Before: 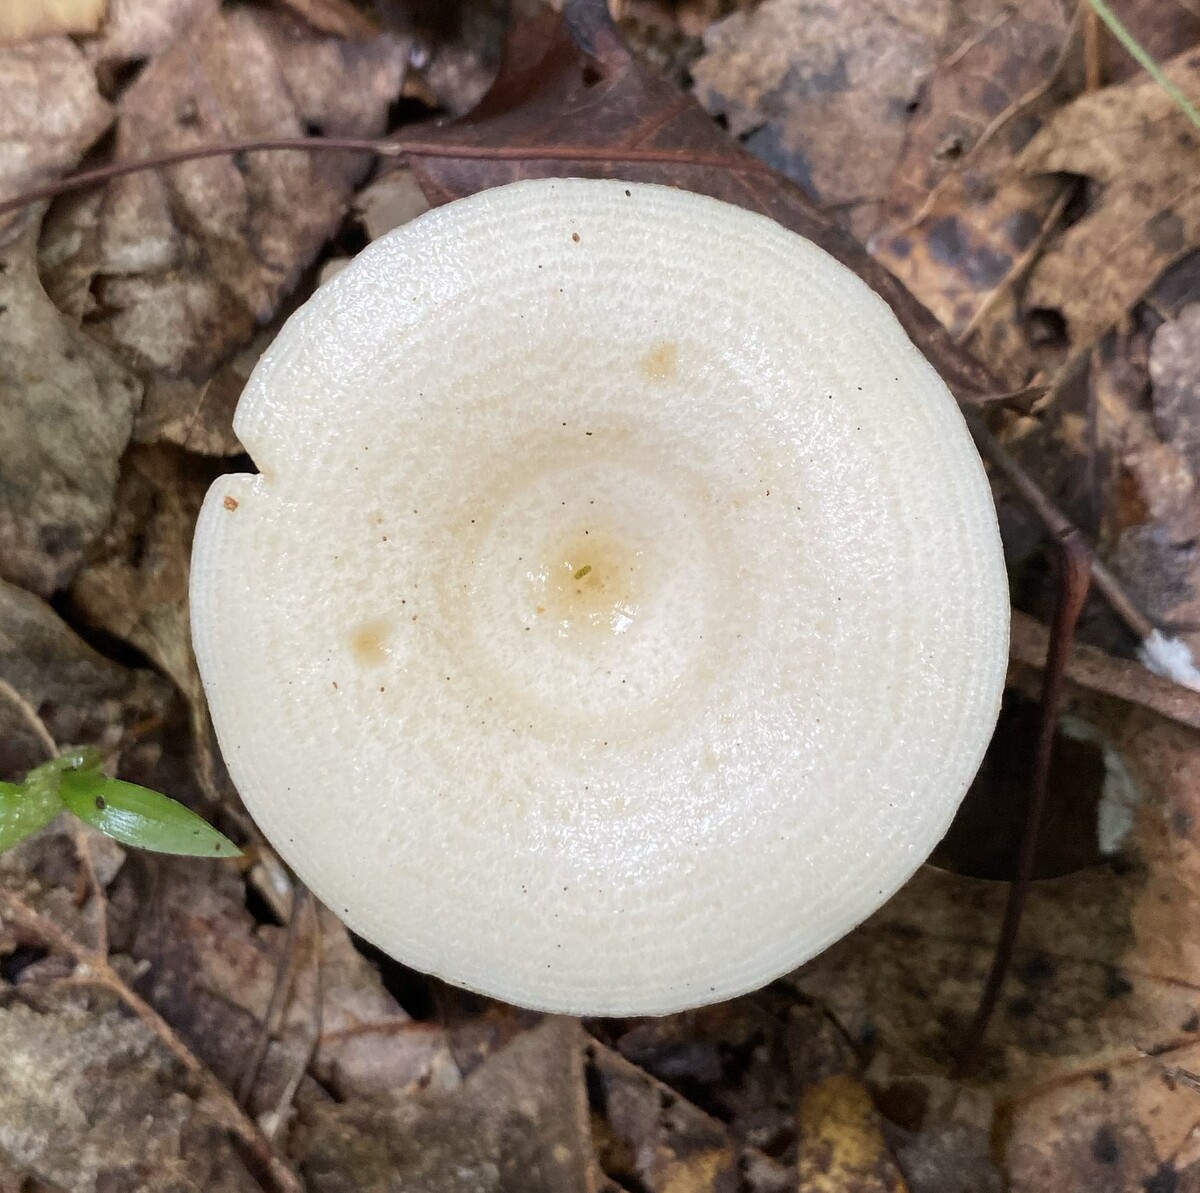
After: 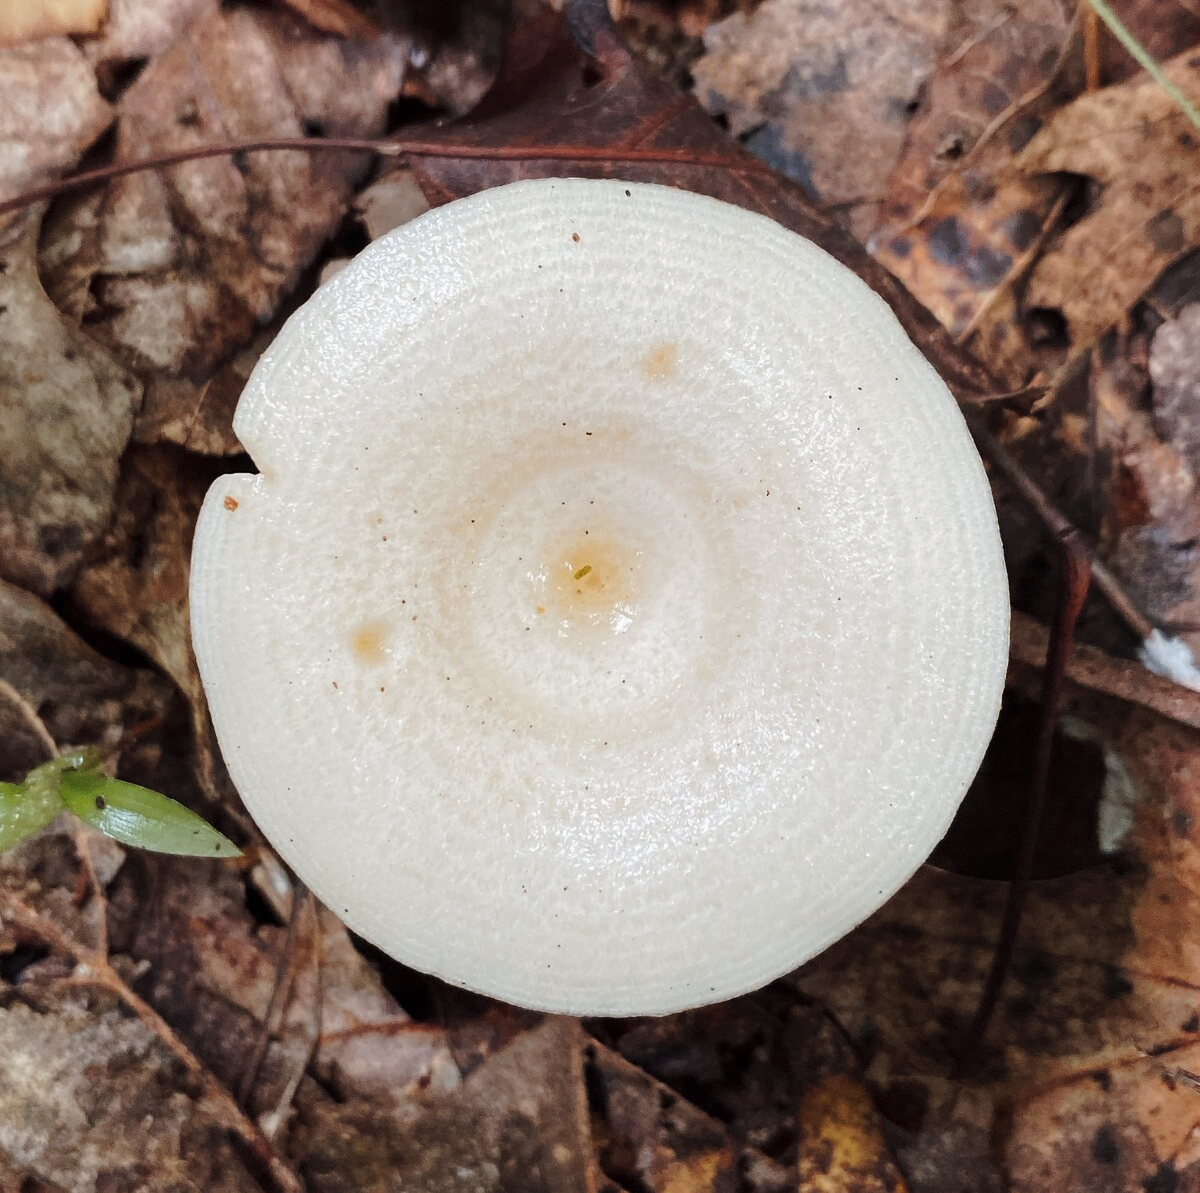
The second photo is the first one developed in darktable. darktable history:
tone curve: curves: ch0 [(0, 0) (0.003, 0.002) (0.011, 0.009) (0.025, 0.02) (0.044, 0.034) (0.069, 0.046) (0.1, 0.062) (0.136, 0.083) (0.177, 0.119) (0.224, 0.162) (0.277, 0.216) (0.335, 0.282) (0.399, 0.365) (0.468, 0.457) (0.543, 0.541) (0.623, 0.624) (0.709, 0.713) (0.801, 0.797) (0.898, 0.889) (1, 1)], preserve colors none
color look up table: target L [97.04, 96.16, 95.67, 93.8, 91.35, 78.98, 77.33, 69.03, 70.46, 47, 20.47, 200.19, 84.77, 56.02, 60.28, 50.94, 50.98, 50.1, 45.19, 42.02, 37.65, 29.9, 26.87, 7.661, 84.15, 68.58, 70.7, 53.39, 50.3, 46.37, 49.23, 47.74, 50.5, 40.78, 42.84, 32.45, 38.42, 23.54, 18.41, 23.41, 11.94, 14.92, 1.023, 92.56, 92.88, 70.38, 62.44, 47.31, 27.94], target a [-2.989, -11.72, -10.65, -20.51, -29.76, -32.54, -31.53, -1.834, -30.44, -16.04, -9.712, 0, 11.17, 64.32, 35.73, 65.83, 54.03, 64.31, 12.64, 52.22, 33.68, 6.941, 39.53, 28.54, 15.95, 44.45, 9.253, 67.1, 60.48, 63.26, 31.4, 37.1, -0.983, 51.54, 12.36, 51.73, 9.388, 44.48, 31.05, 7.57, 28.14, 29.22, 4.279, -19.16, -6.187, -25.27, -4.865, -8.464, -8.936], target b [14.17, 15.24, 87.27, 38.14, 4.819, 50.99, 24.03, 21.64, 0.767, 28.01, 18.02, 0, 59.37, 54.58, 18.3, 29.19, 52.89, 55.32, 37.6, 50.53, 39.94, 3.295, 40.84, 11.36, -1.038, -22.18, -26.79, -34.15, -1.385, -20.88, -40.41, -7.357, -55.59, 20, -63.83, -67, -27.75, -51.25, 4.339, -32.08, -32.32, -48.32, -18.62, -8.234, -6.92, -31.66, -2.812, -35.26, -12.22], num patches 49
